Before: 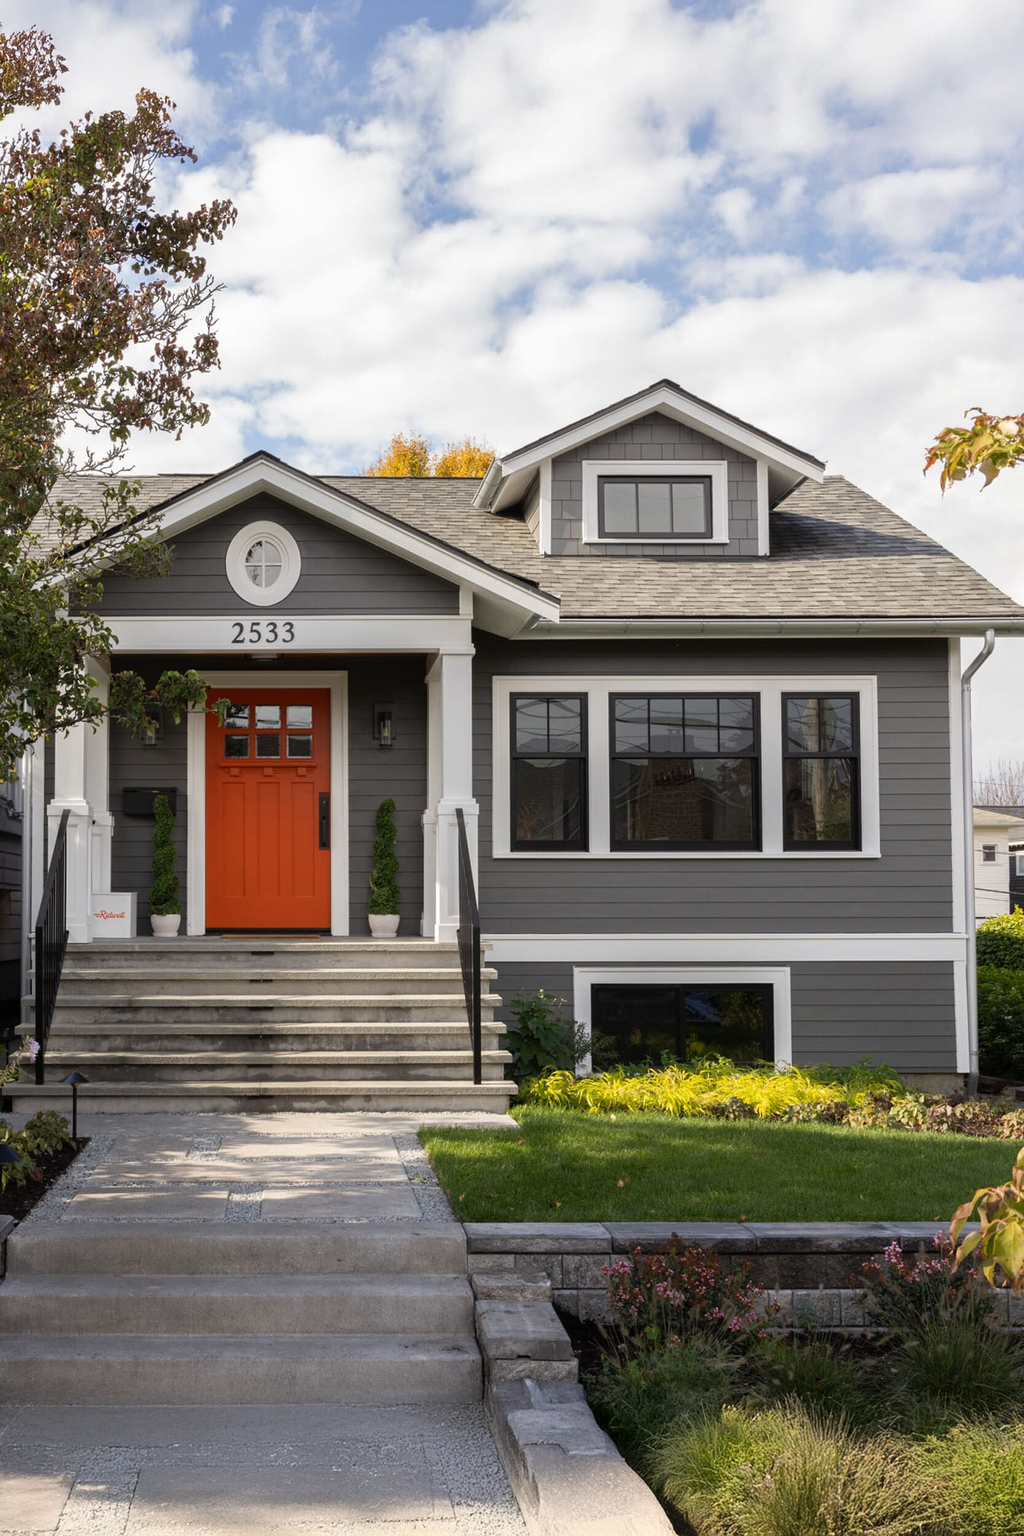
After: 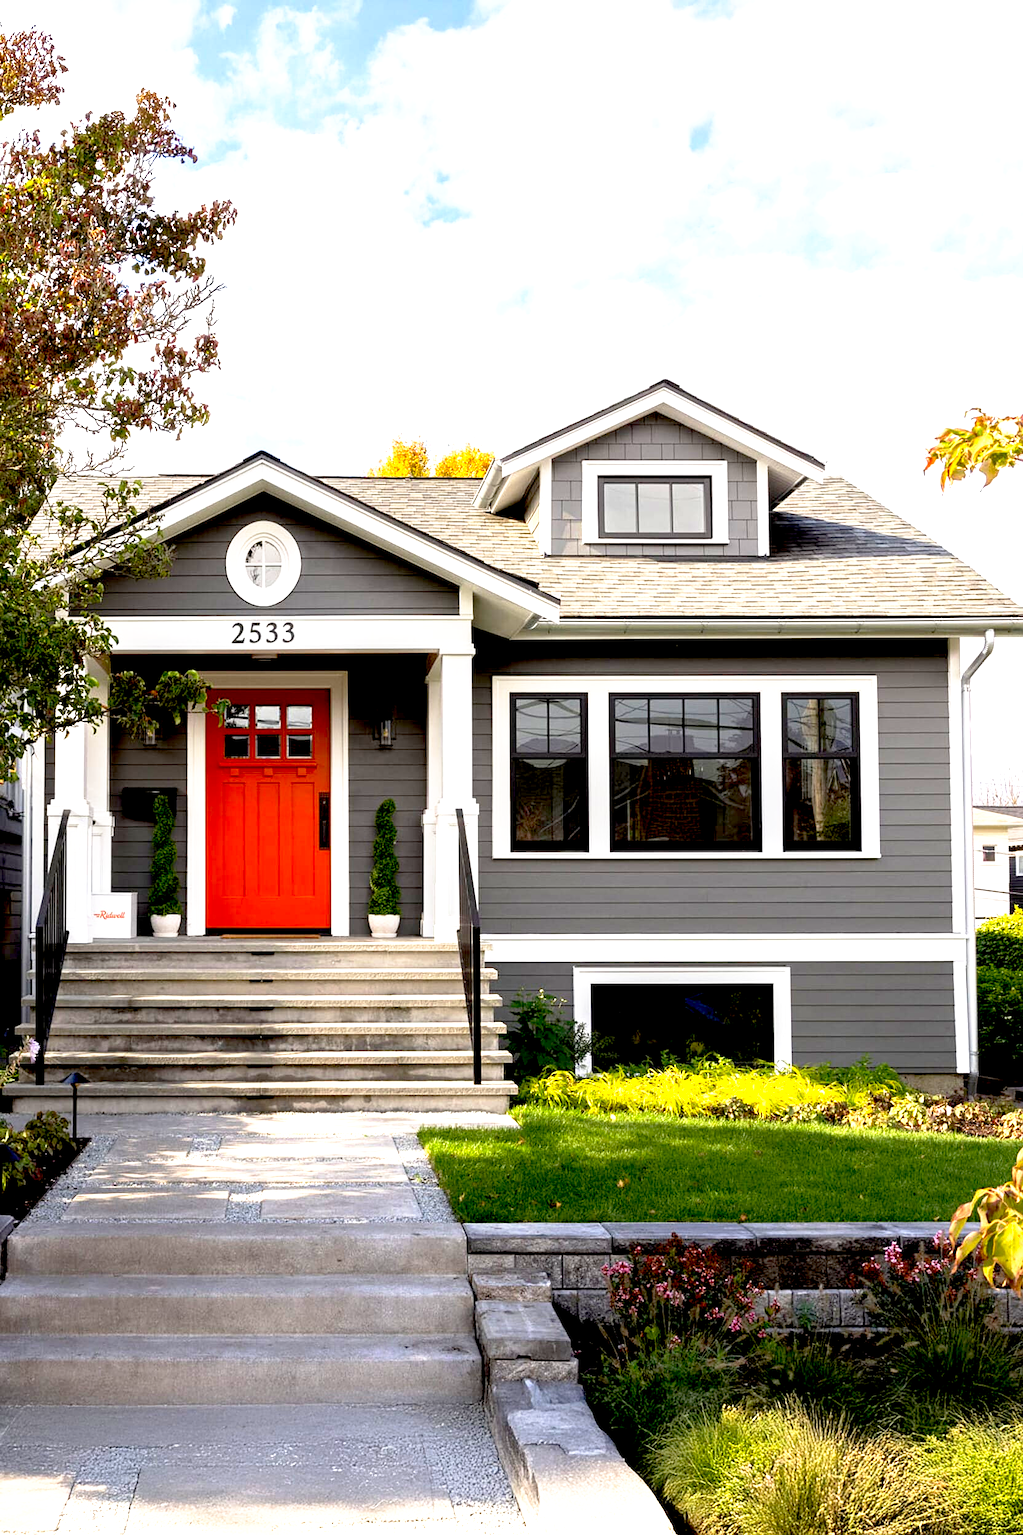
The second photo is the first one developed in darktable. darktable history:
contrast brightness saturation: saturation 0.18
exposure: black level correction 0.011, exposure 1.088 EV, compensate exposure bias true, compensate highlight preservation false
sharpen: amount 0.2
base curve: curves: ch0 [(0.017, 0) (0.425, 0.441) (0.844, 0.933) (1, 1)], preserve colors none
